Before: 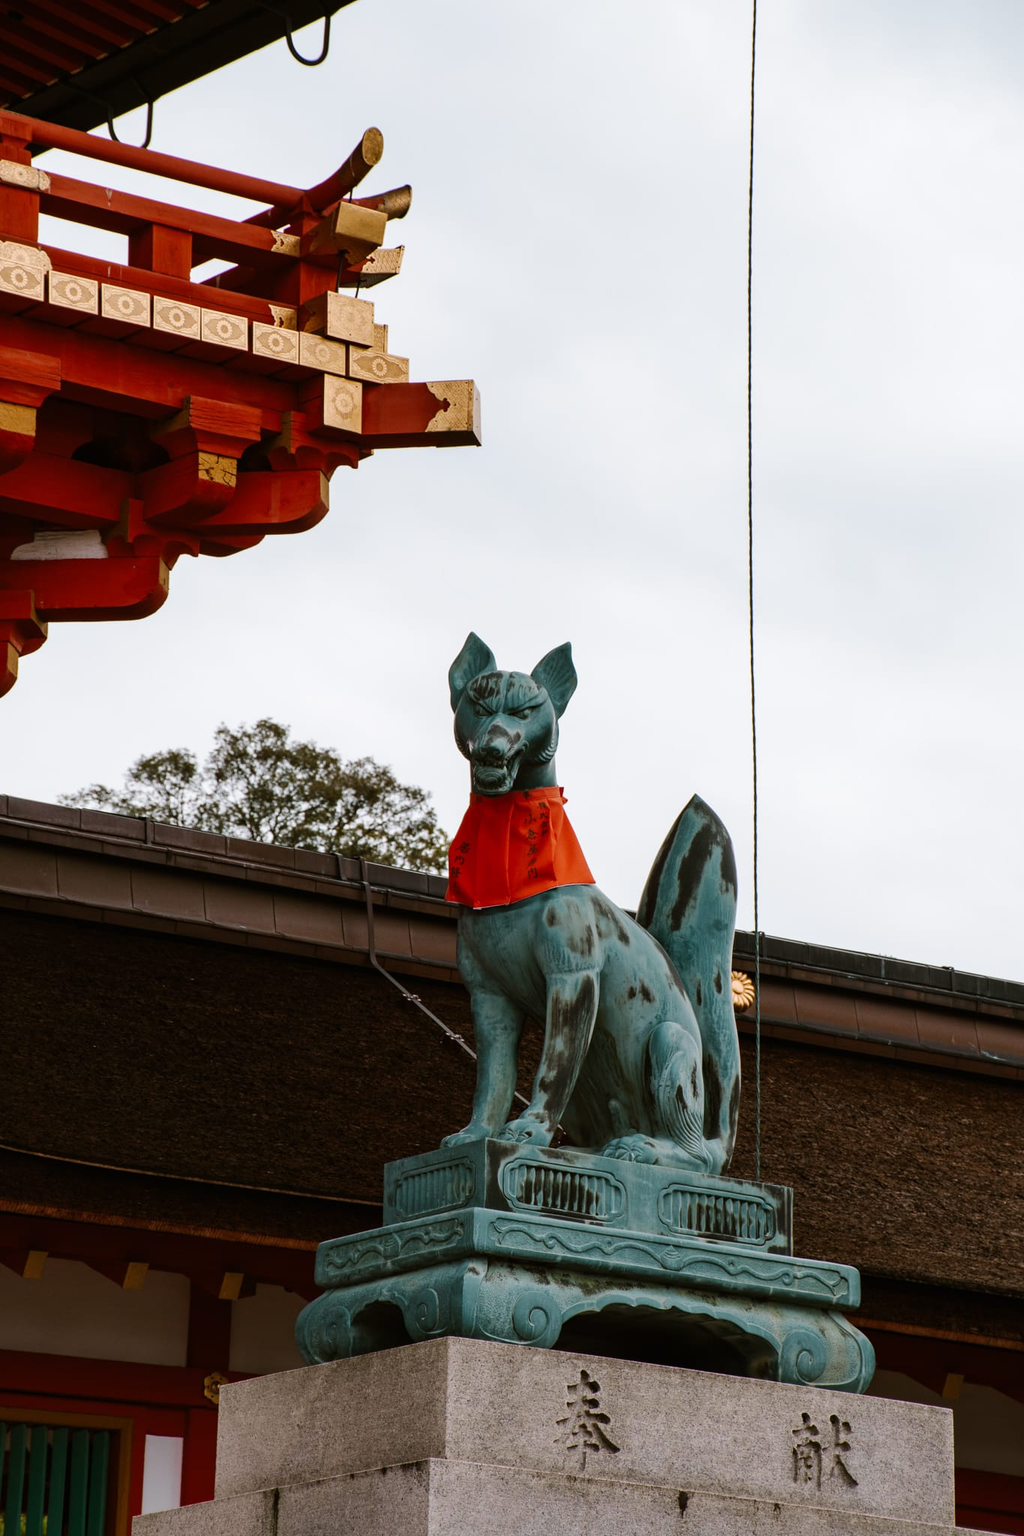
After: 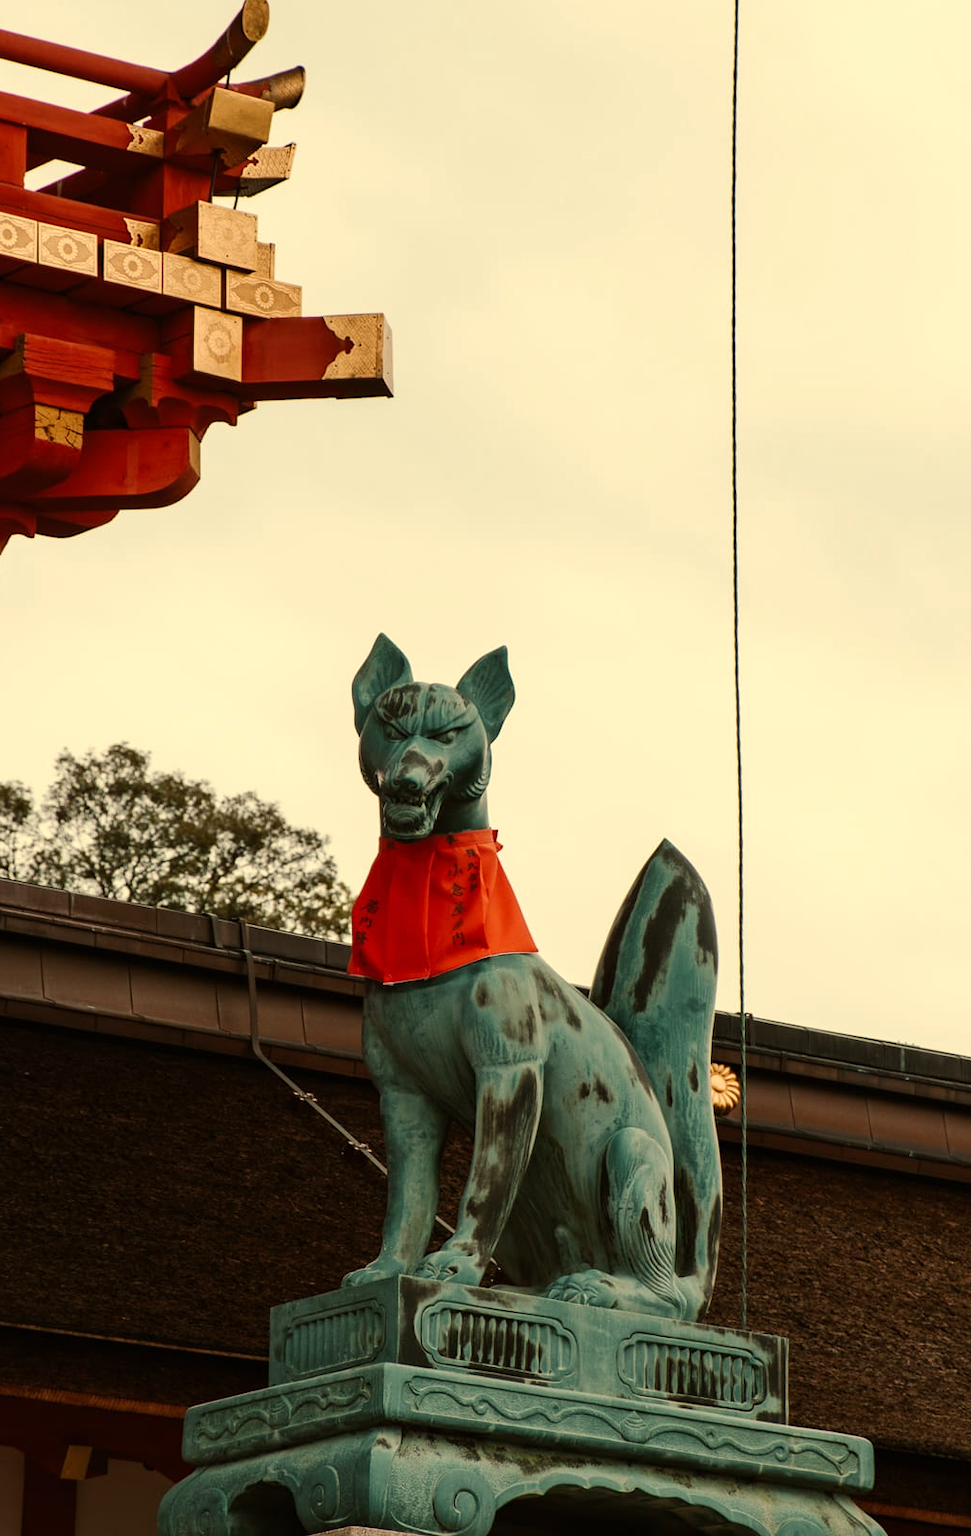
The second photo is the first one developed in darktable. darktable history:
white balance: red 1.08, blue 0.791
exposure: compensate exposure bias true, compensate highlight preservation false
crop: left 16.768%, top 8.653%, right 8.362%, bottom 12.485%
